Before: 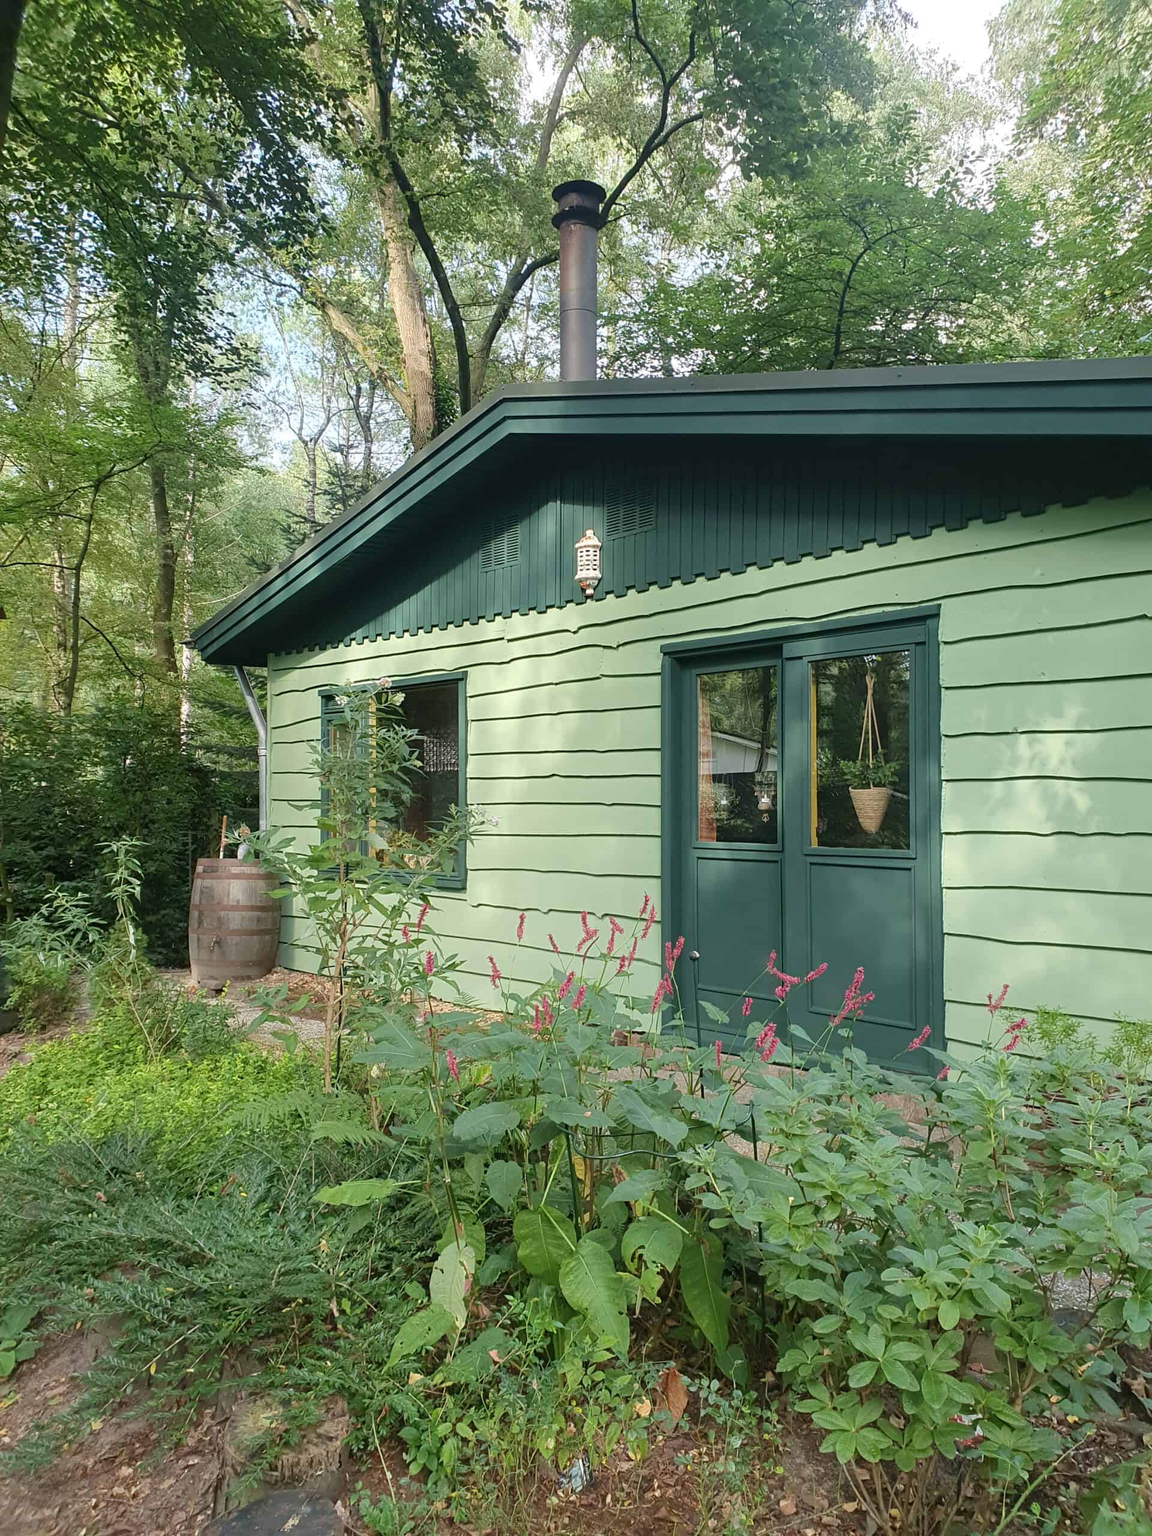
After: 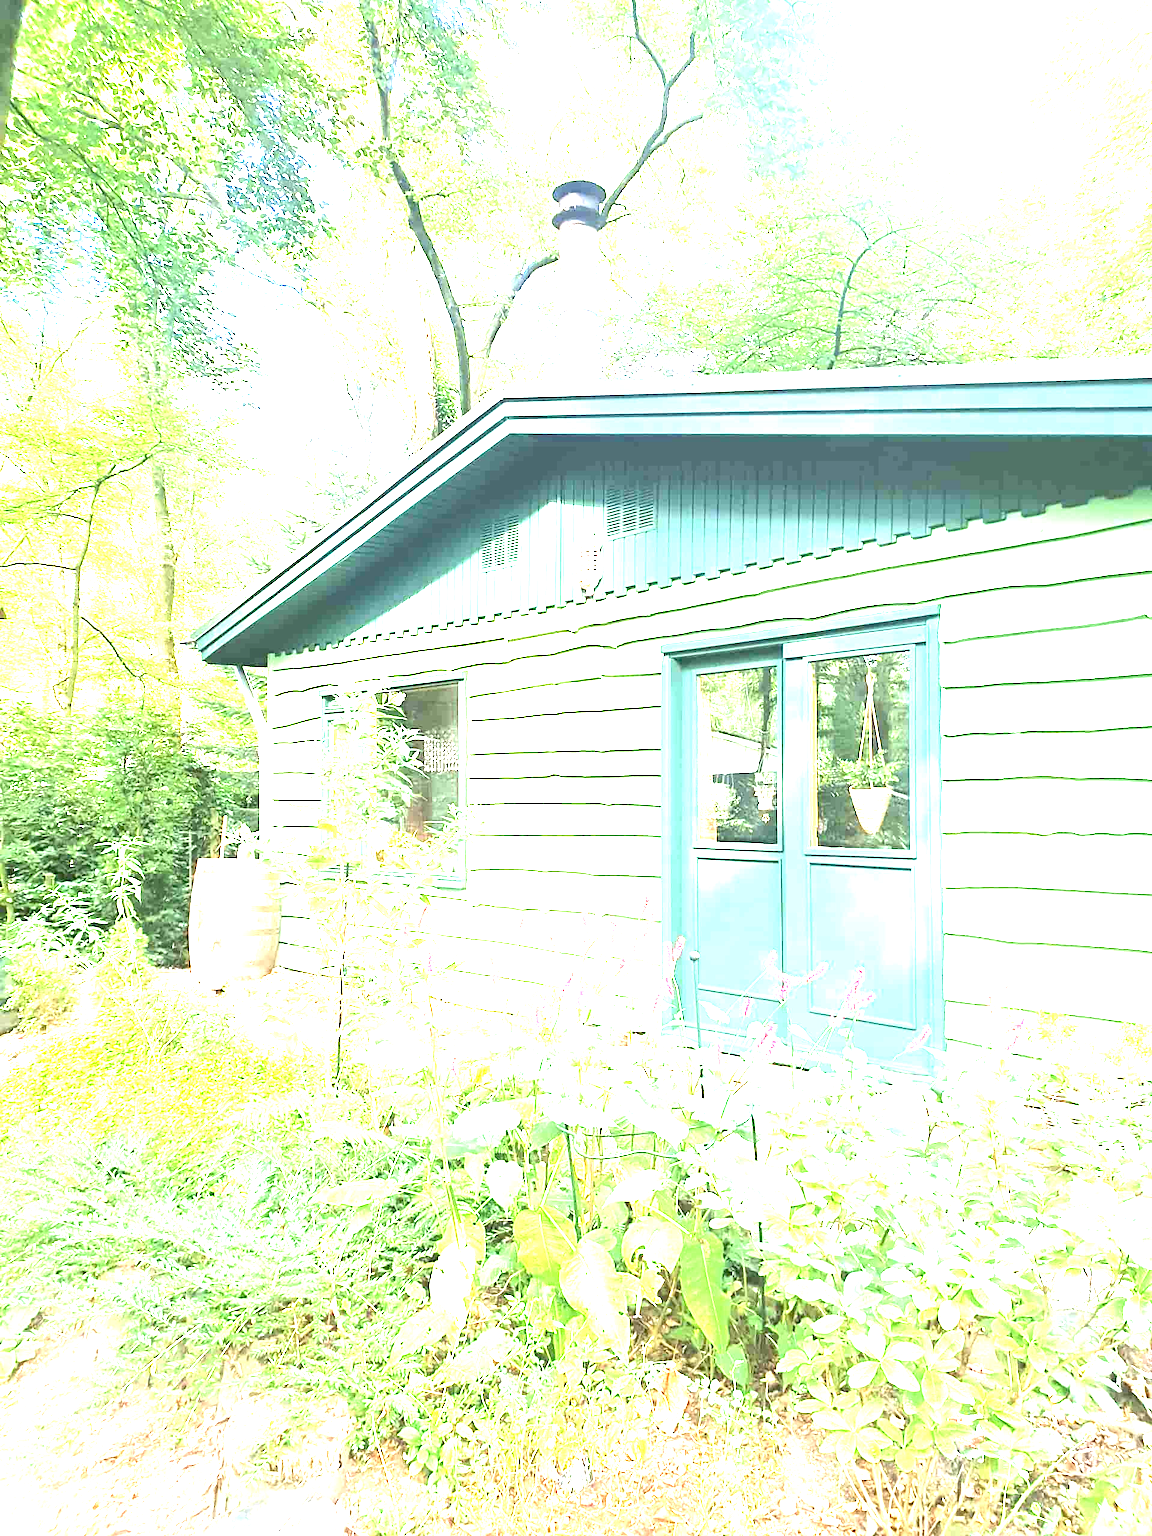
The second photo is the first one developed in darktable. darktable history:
contrast brightness saturation: contrast 0.14
exposure: black level correction 0, exposure 4 EV, compensate exposure bias true, compensate highlight preservation false
